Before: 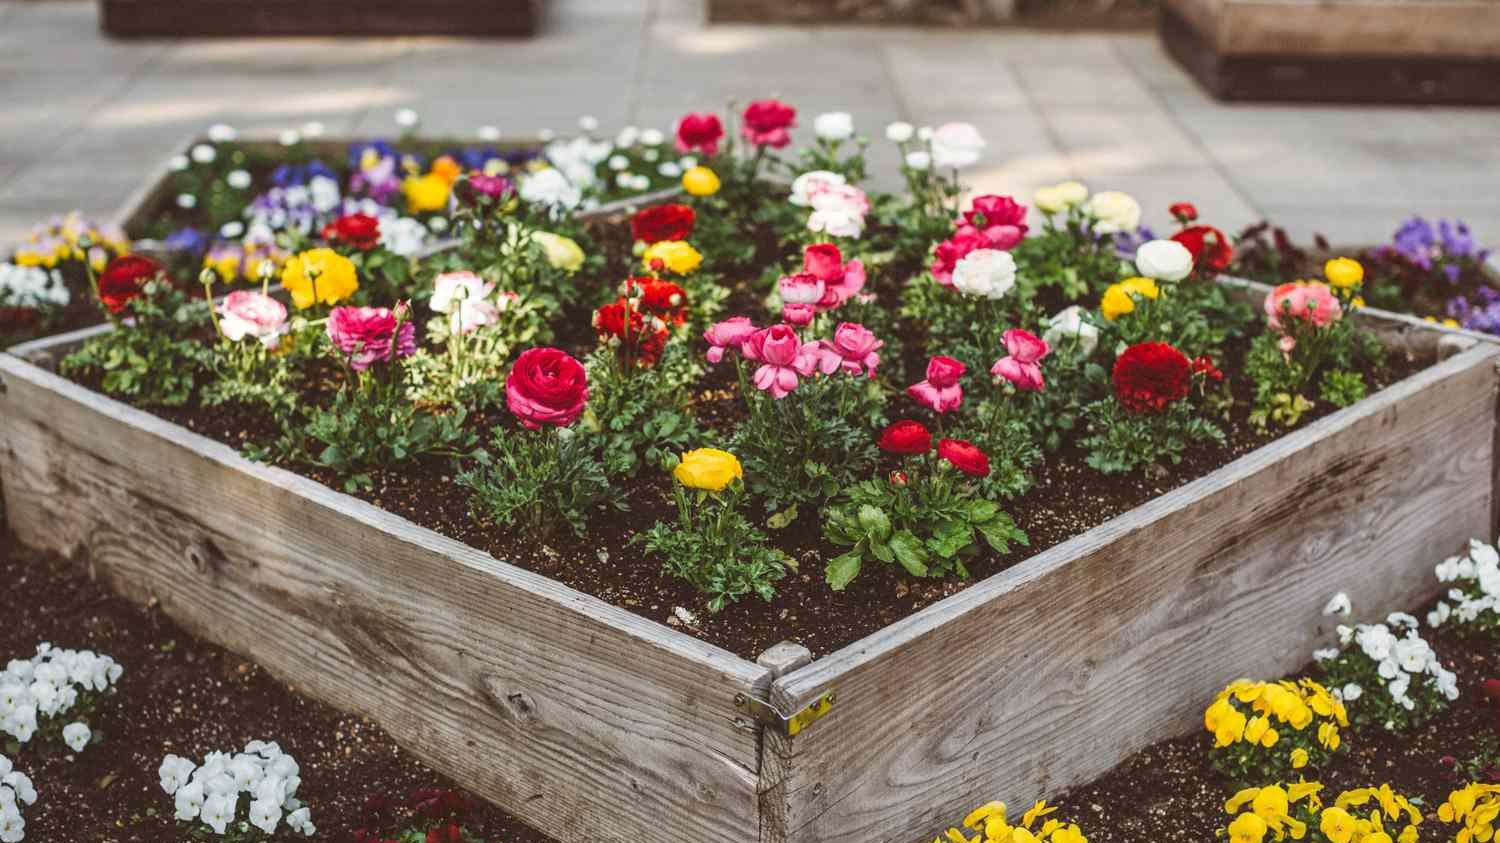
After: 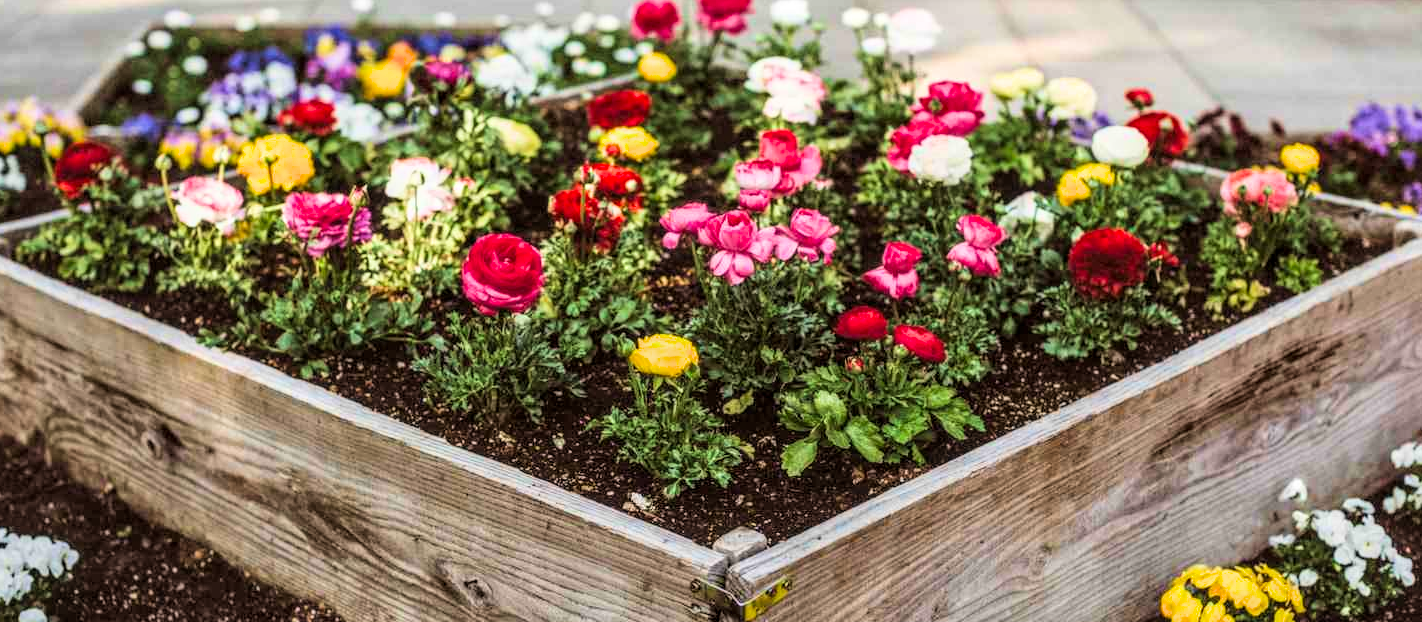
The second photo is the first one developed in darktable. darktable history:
crop and rotate: left 2.953%, top 13.553%, right 2.209%, bottom 12.575%
local contrast: on, module defaults
exposure: black level correction 0.001, exposure 0.192 EV, compensate highlight preservation false
contrast brightness saturation: saturation 0.133
velvia: on, module defaults
tone equalizer: -8 EV -0.408 EV, -7 EV -0.366 EV, -6 EV -0.329 EV, -5 EV -0.226 EV, -3 EV 0.189 EV, -2 EV 0.333 EV, -1 EV 0.363 EV, +0 EV 0.426 EV, edges refinement/feathering 500, mask exposure compensation -1.57 EV, preserve details no
filmic rgb: black relative exposure -5.87 EV, white relative exposure 3.39 EV, hardness 3.68, color science v6 (2022)
